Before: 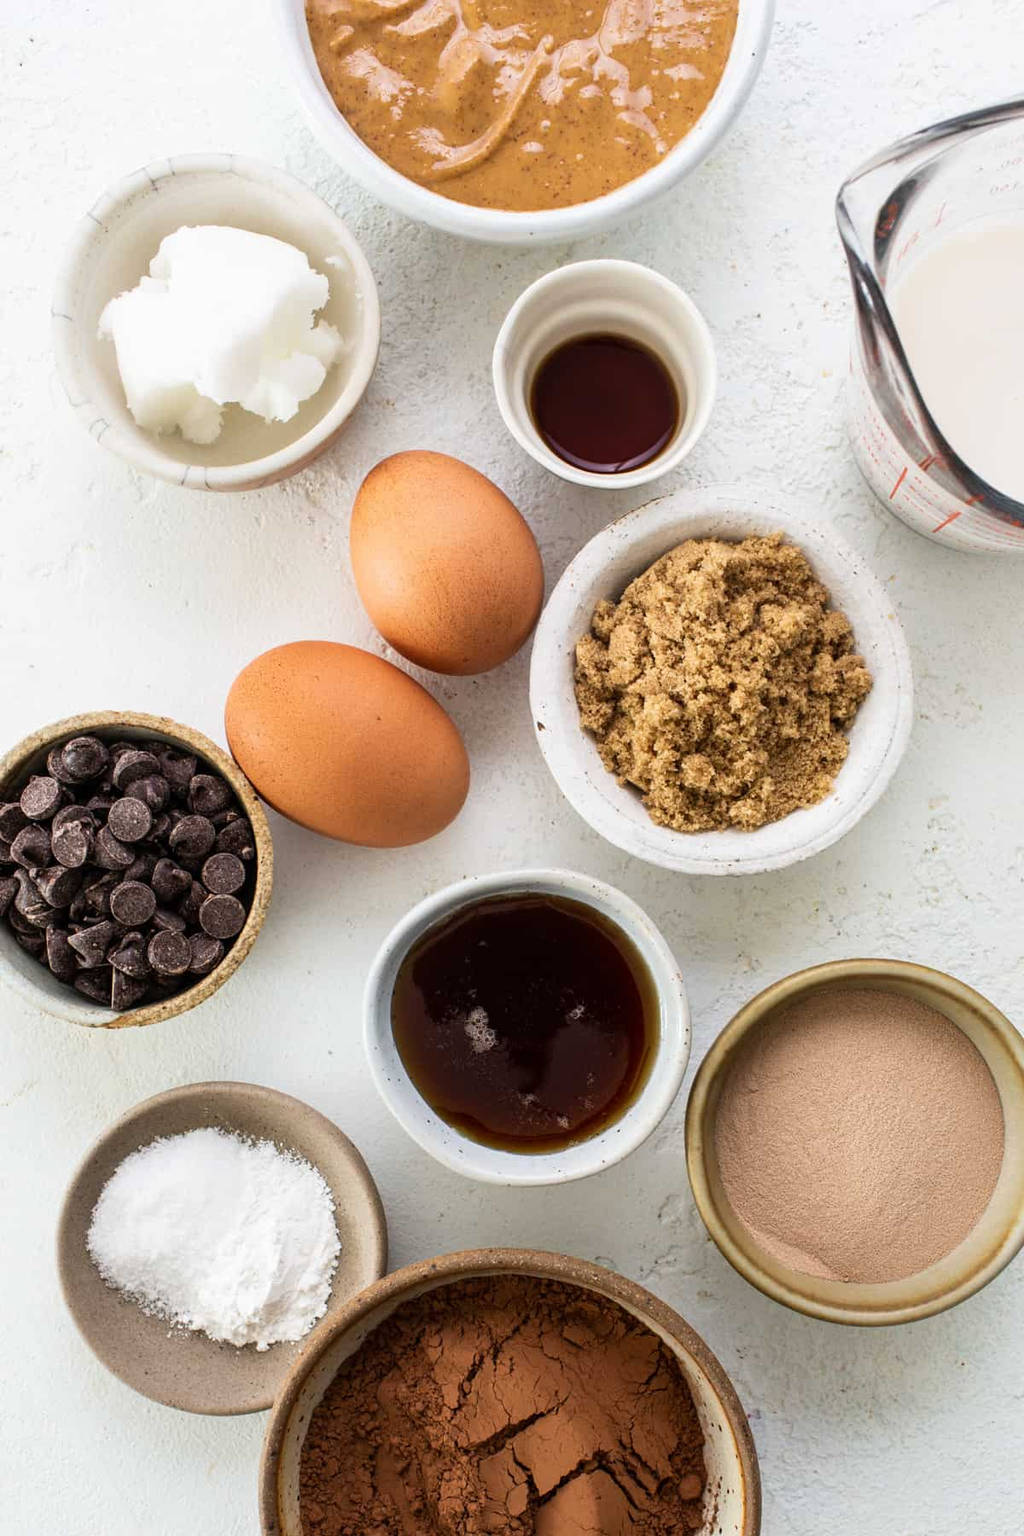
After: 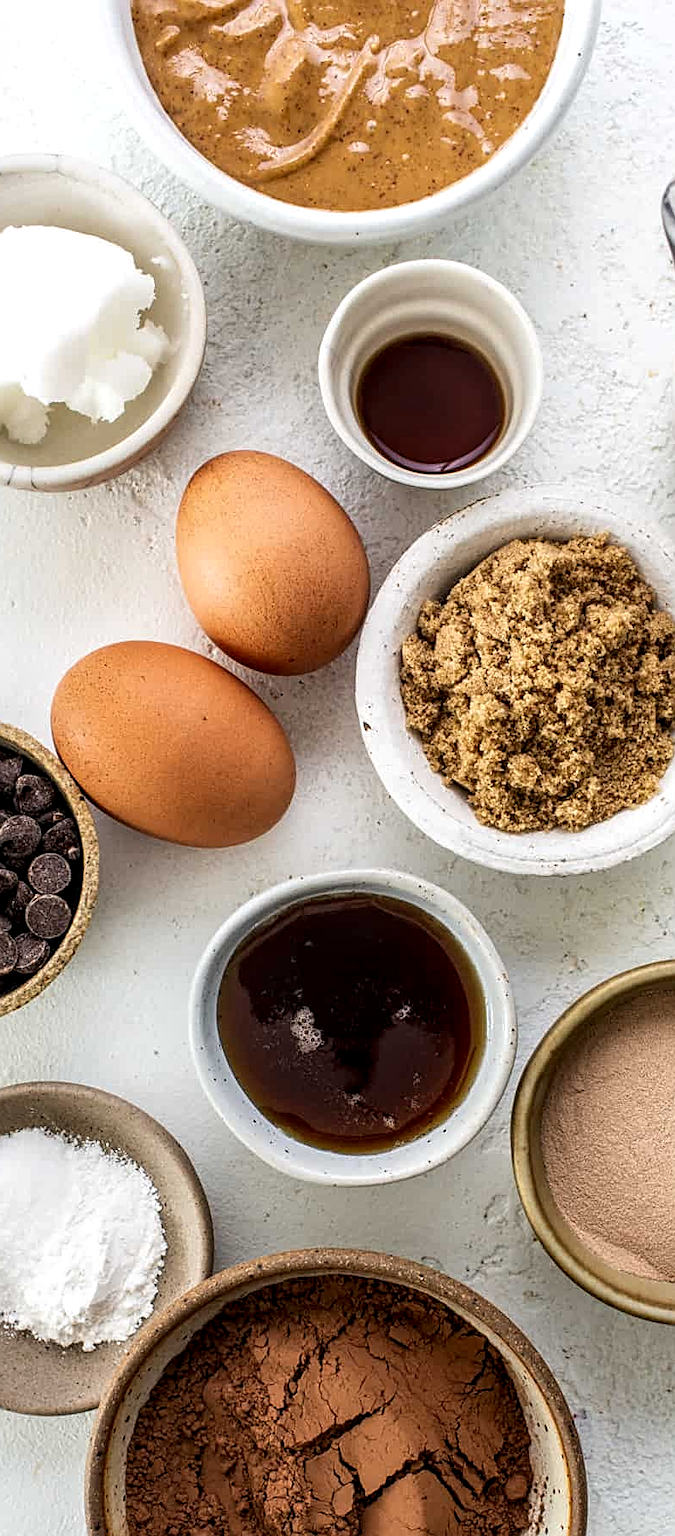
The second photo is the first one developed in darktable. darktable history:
crop: left 17.015%, right 16.908%
local contrast: highlights 30%, detail 150%
sharpen: on, module defaults
